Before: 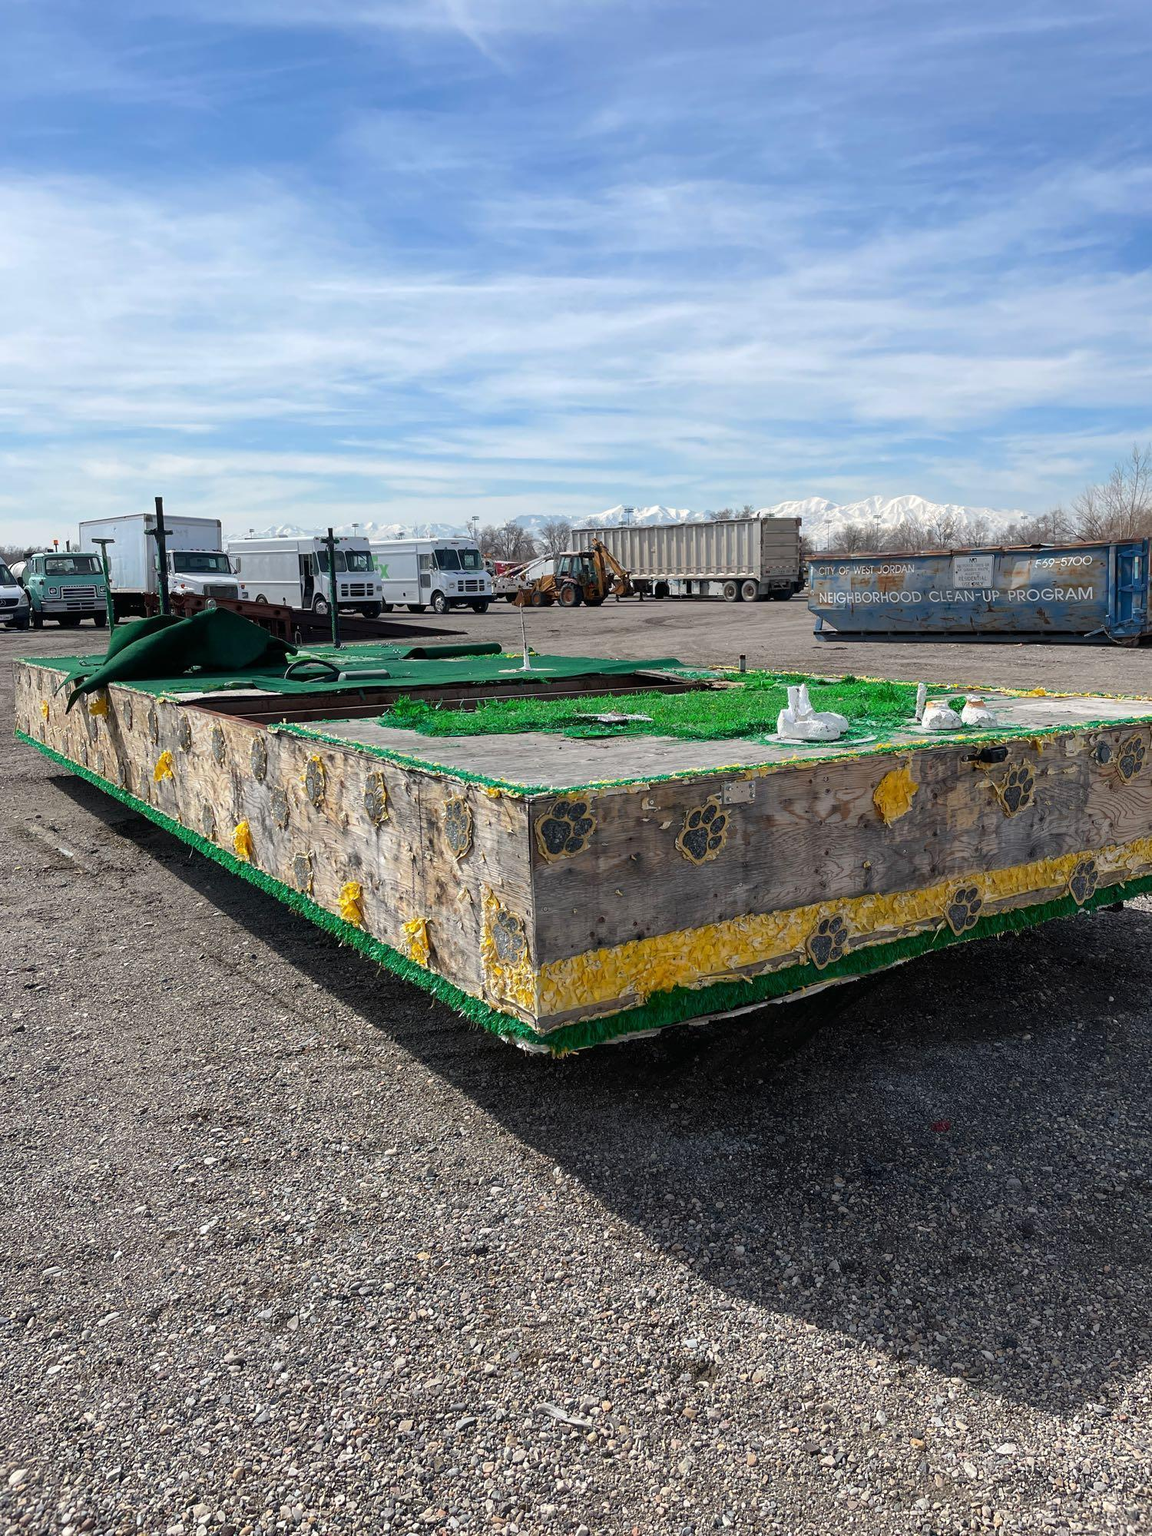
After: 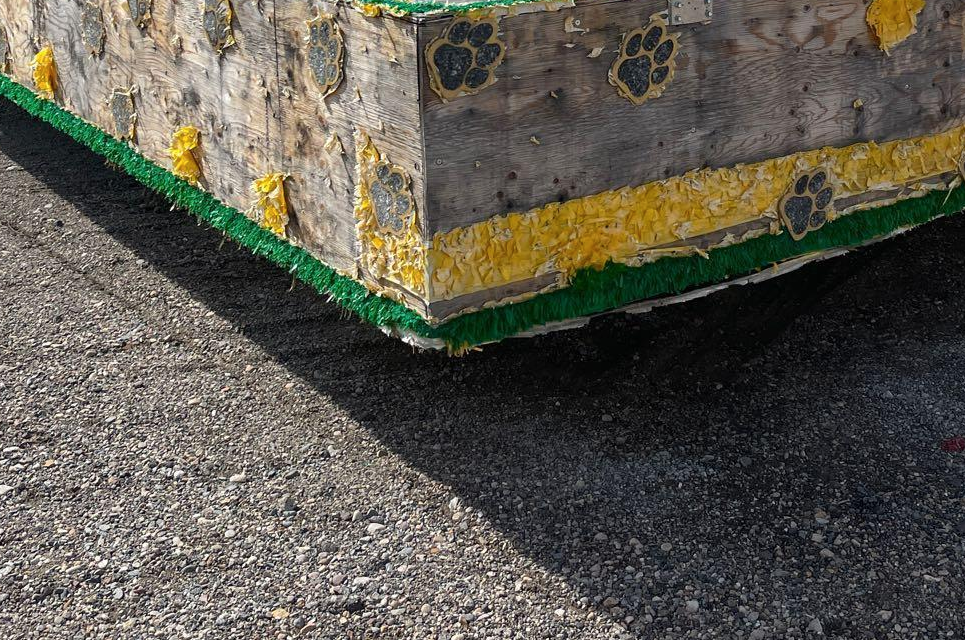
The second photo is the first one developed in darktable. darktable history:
color balance rgb: on, module defaults
crop: left 18.091%, top 51.13%, right 17.525%, bottom 16.85%
